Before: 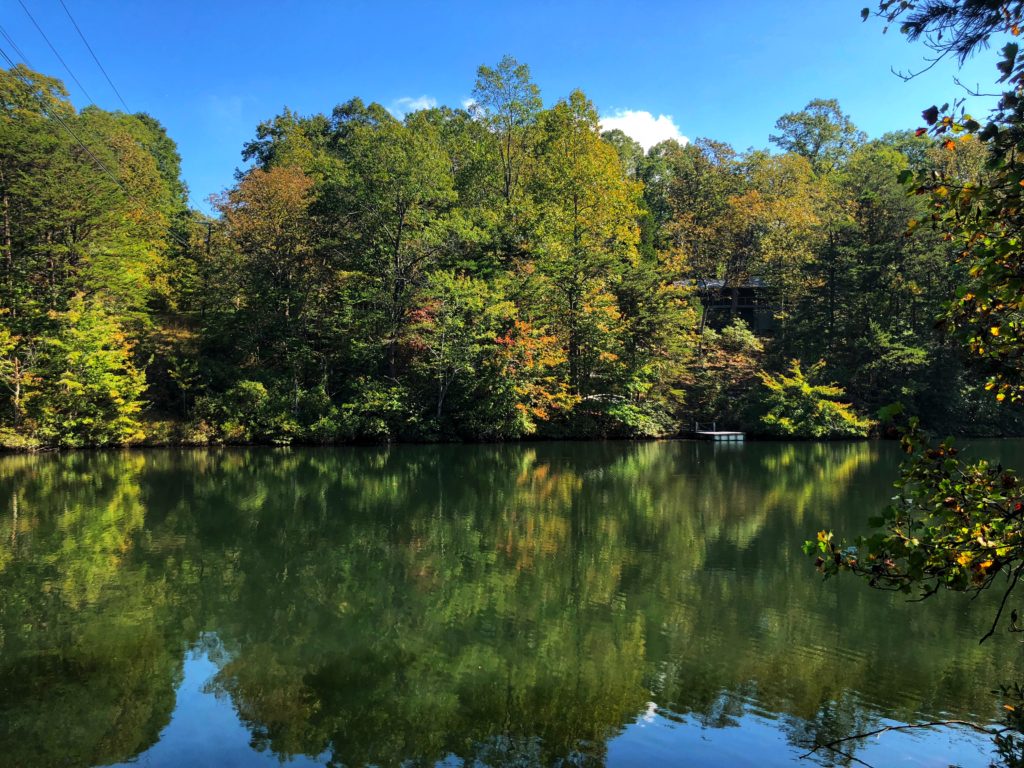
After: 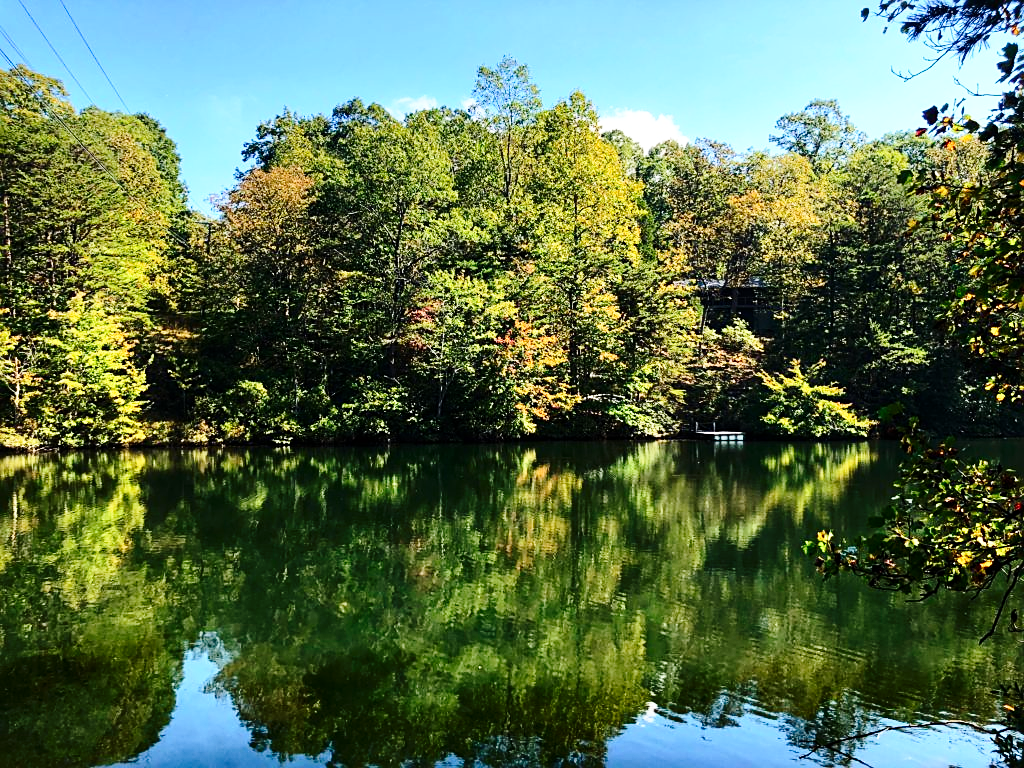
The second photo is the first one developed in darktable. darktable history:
contrast brightness saturation: contrast 0.22
sharpen: on, module defaults
base curve: curves: ch0 [(0, 0) (0.028, 0.03) (0.121, 0.232) (0.46, 0.748) (0.859, 0.968) (1, 1)], preserve colors none
